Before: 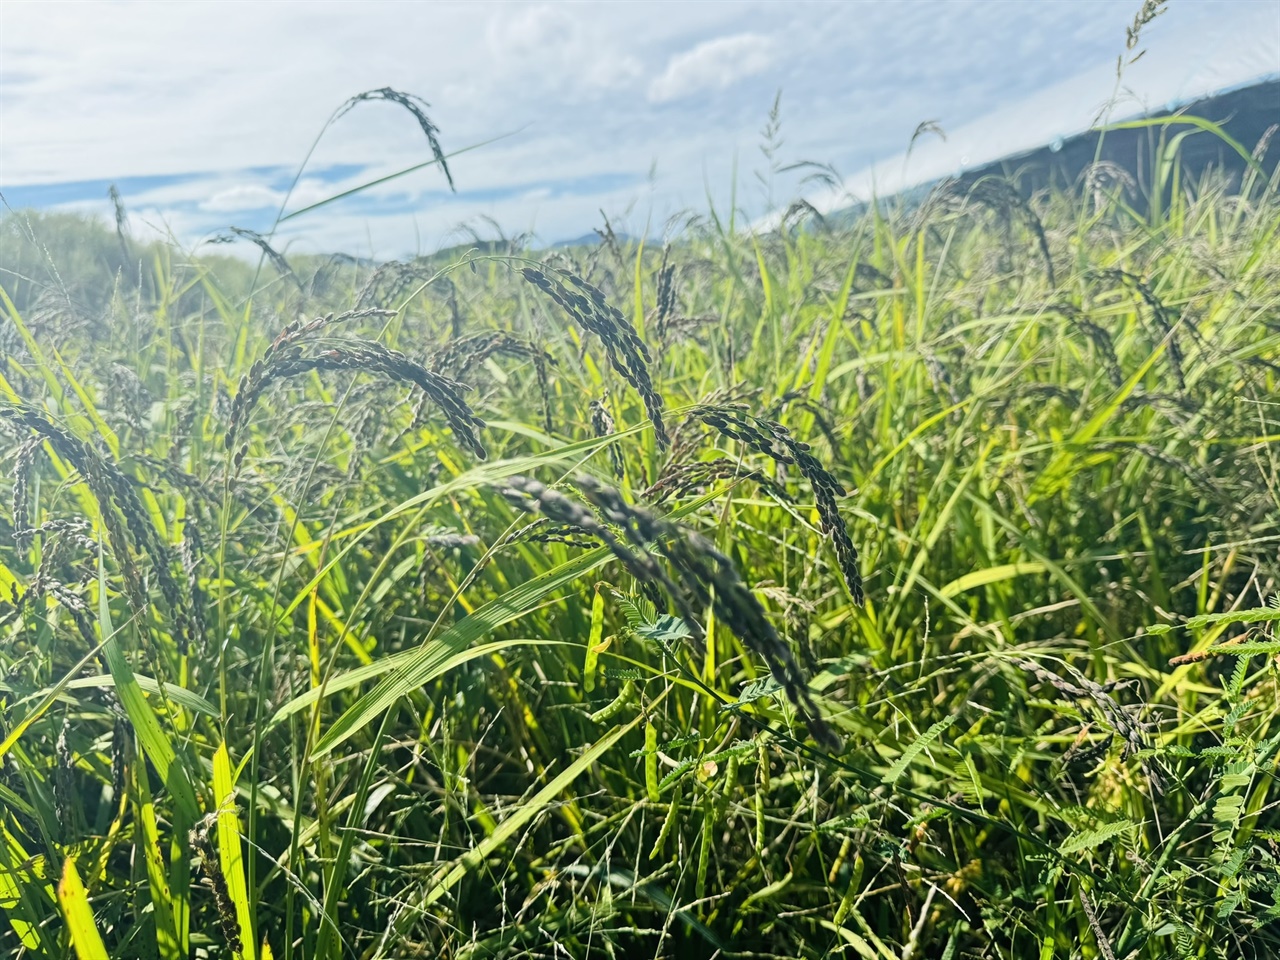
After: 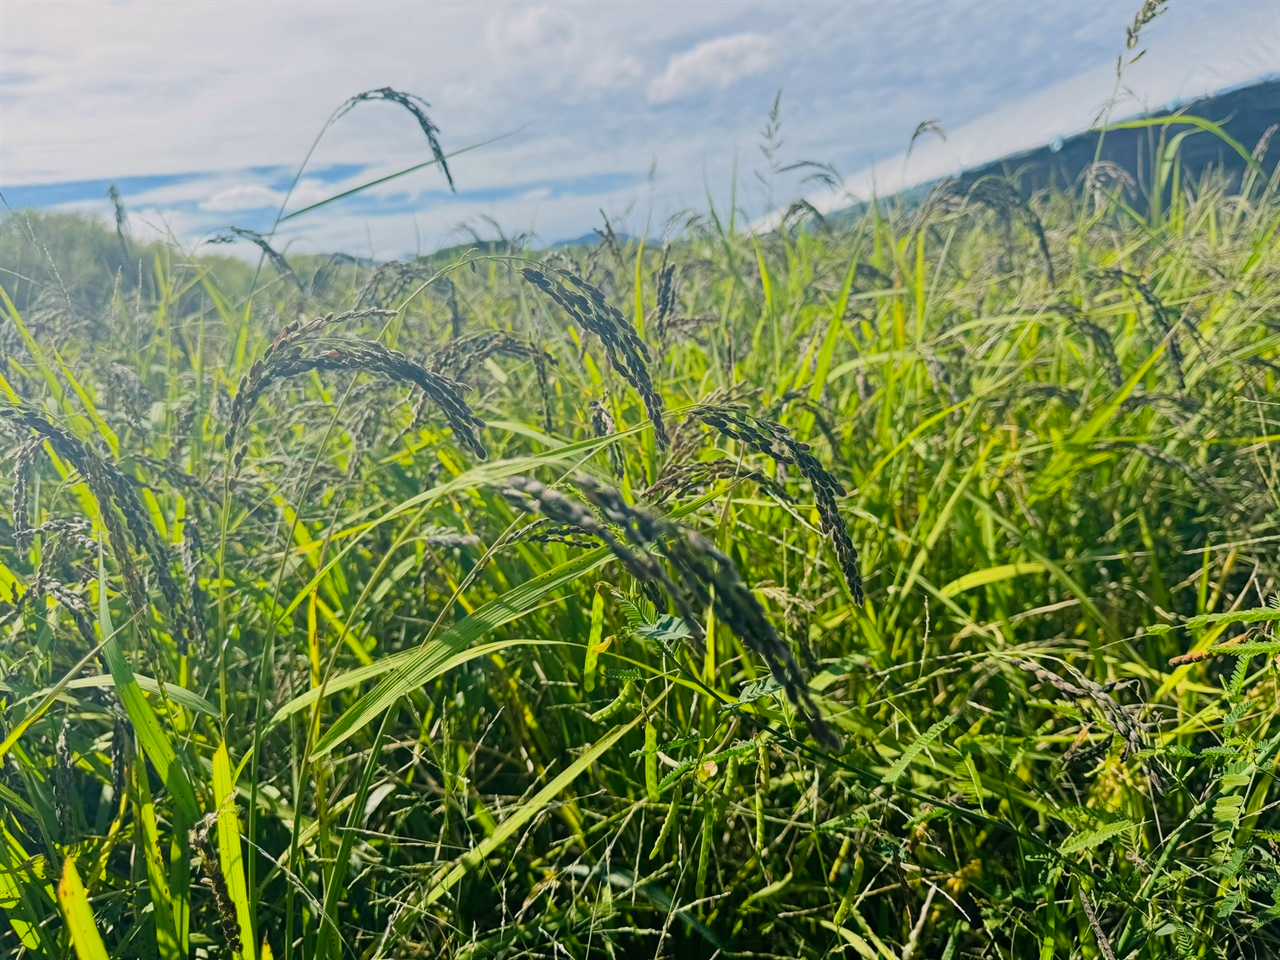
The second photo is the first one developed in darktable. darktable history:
color correction: highlights a* 3.21, highlights b* 1.74, saturation 1.15
haze removal: compatibility mode true, adaptive false
levels: mode automatic, levels [0, 0.281, 0.562]
shadows and highlights: radius 120.46, shadows 21.92, white point adjustment -9.69, highlights -13.36, soften with gaussian
